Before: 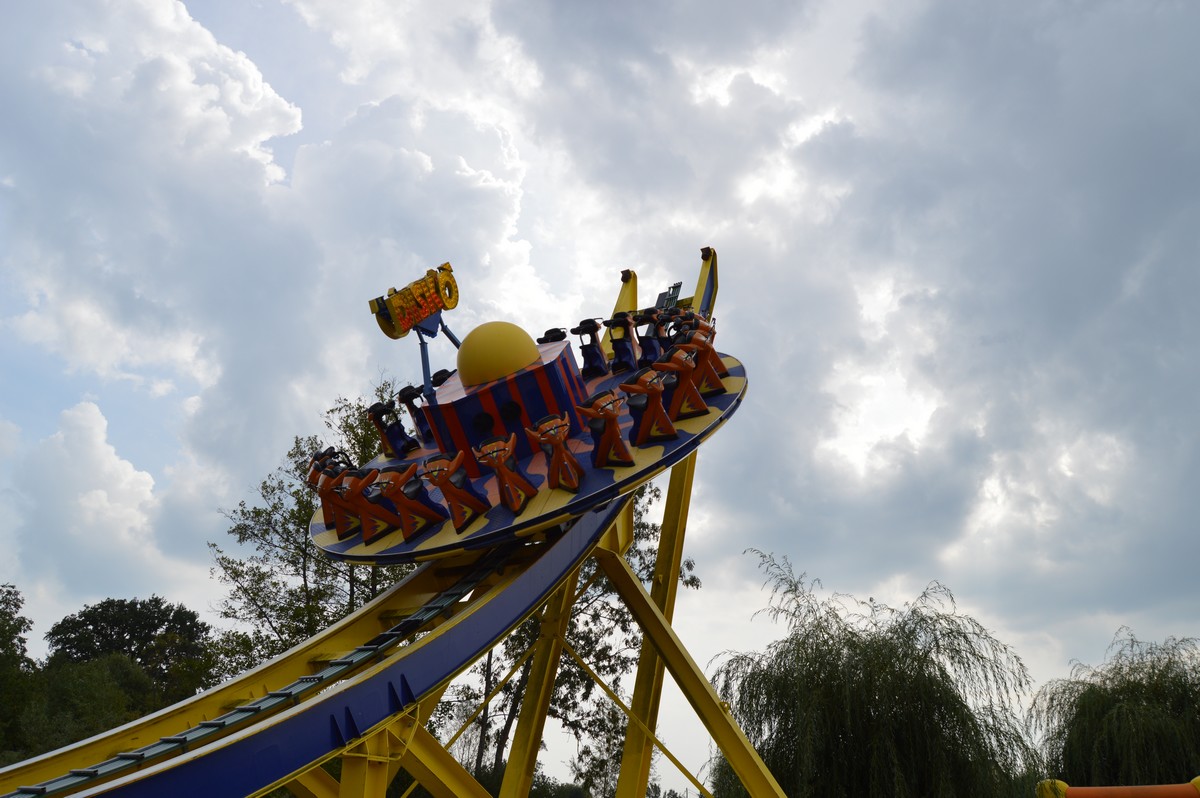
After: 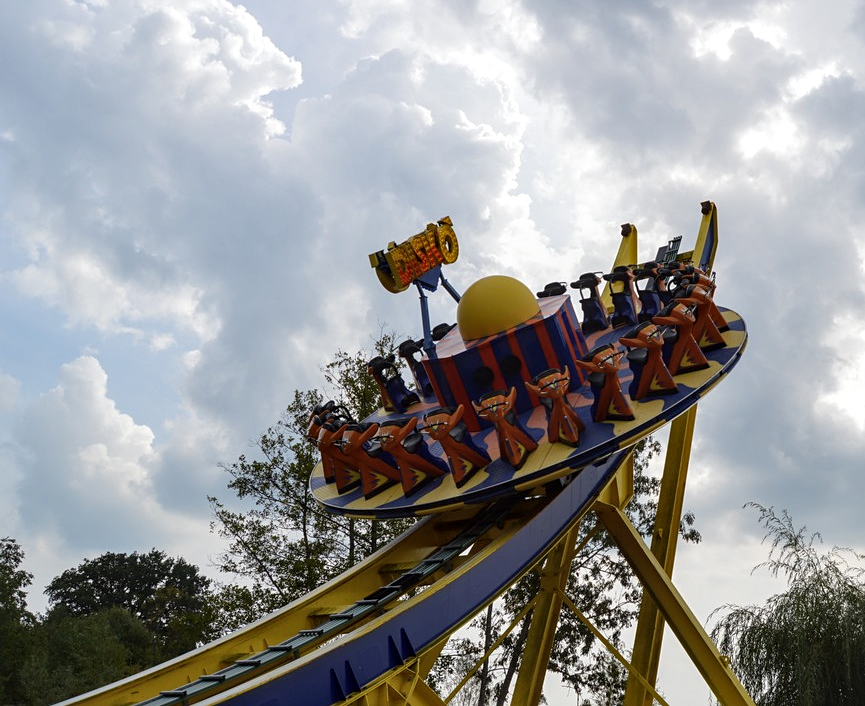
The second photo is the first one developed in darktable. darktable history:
crop: top 5.777%, right 27.903%, bottom 5.643%
local contrast: detail 130%
sharpen: amount 0.209
